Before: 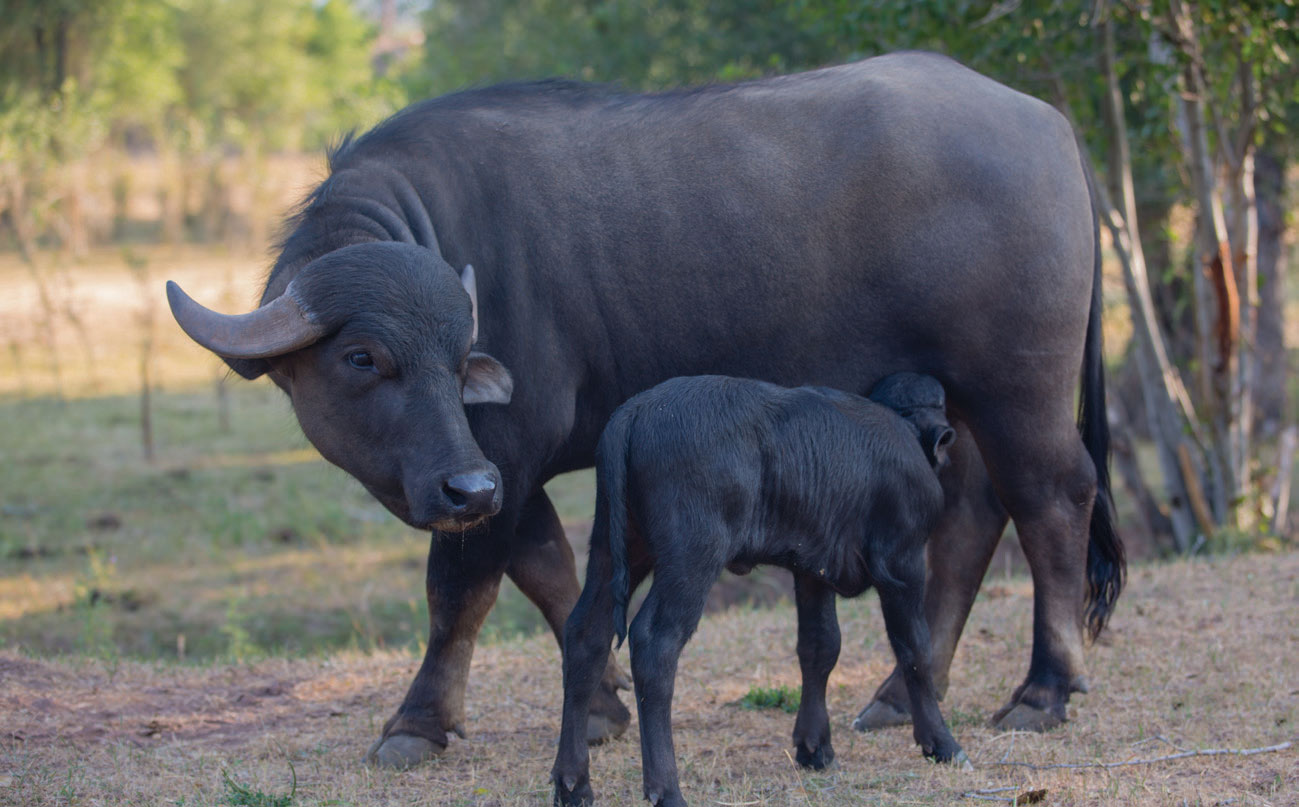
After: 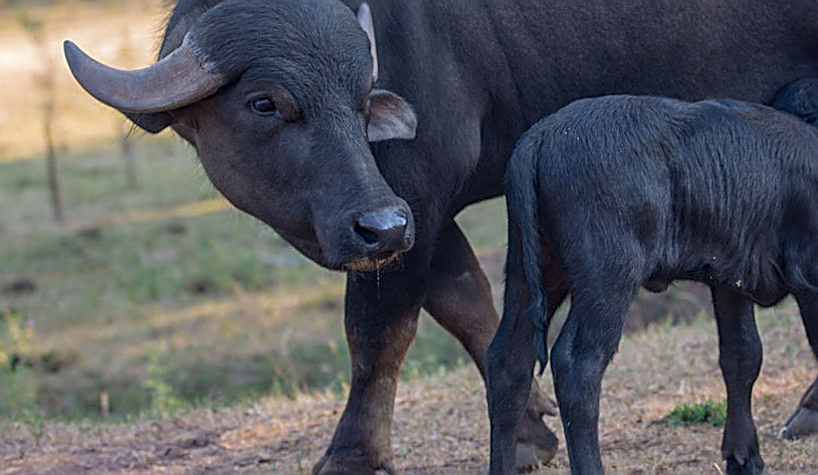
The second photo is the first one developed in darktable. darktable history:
crop and rotate: angle -0.82°, left 3.85%, top 31.828%, right 27.992%
sharpen: amount 1
local contrast: on, module defaults
tone equalizer: -7 EV 0.18 EV, -6 EV 0.12 EV, -5 EV 0.08 EV, -4 EV 0.04 EV, -2 EV -0.02 EV, -1 EV -0.04 EV, +0 EV -0.06 EV, luminance estimator HSV value / RGB max
rotate and perspective: rotation -5°, crop left 0.05, crop right 0.952, crop top 0.11, crop bottom 0.89
